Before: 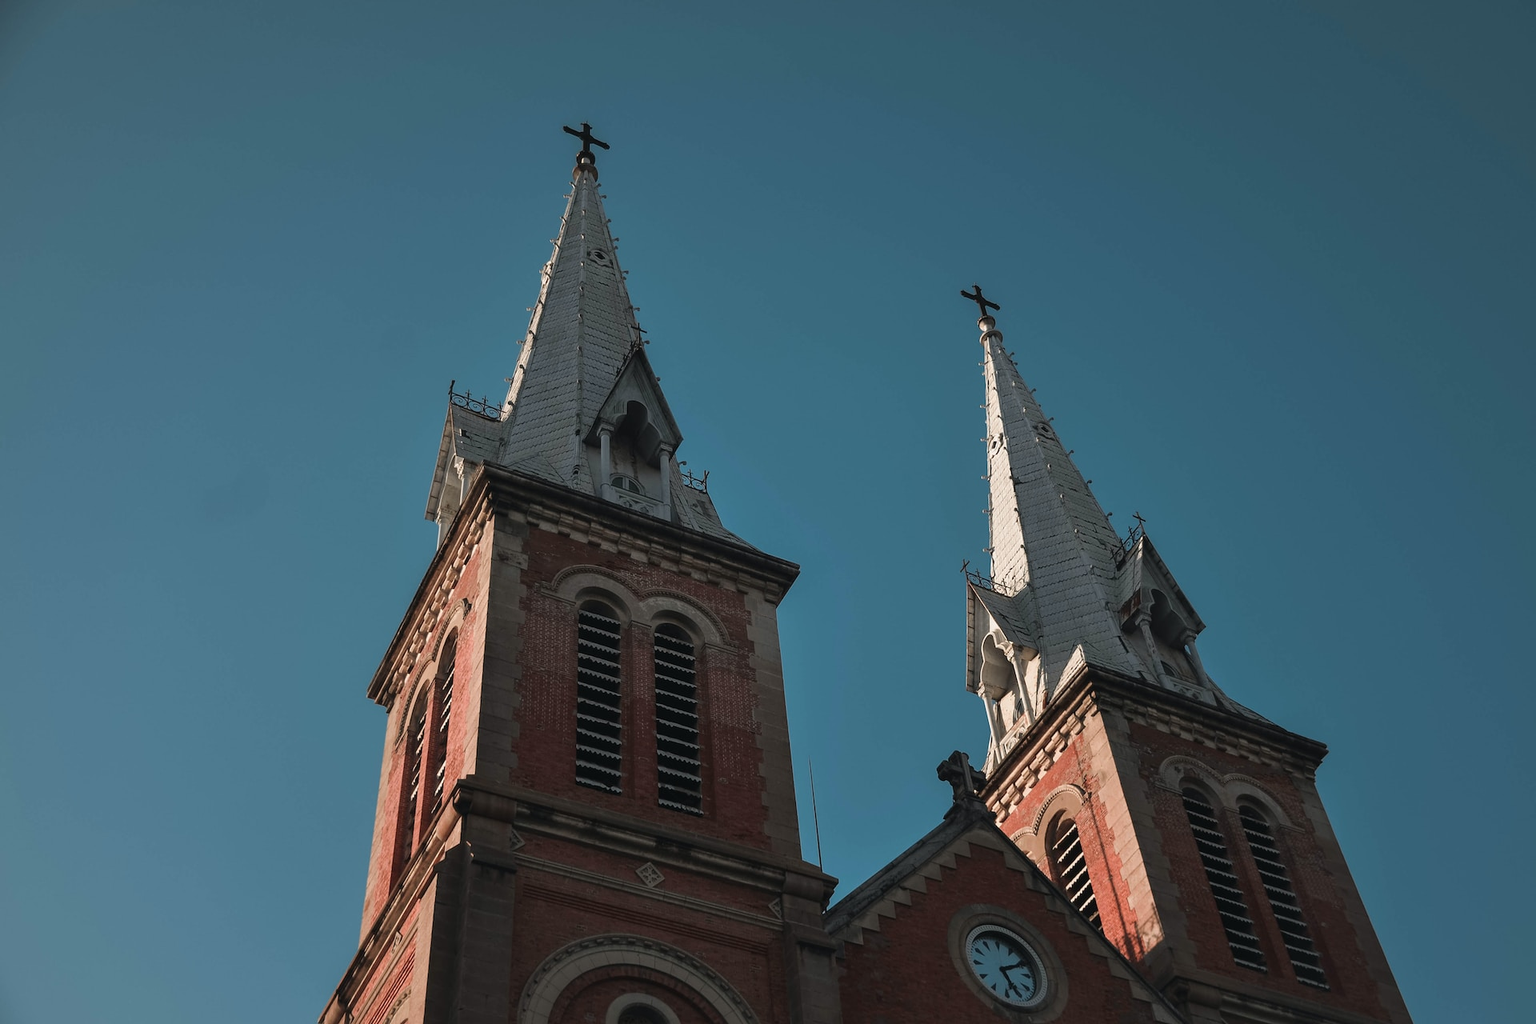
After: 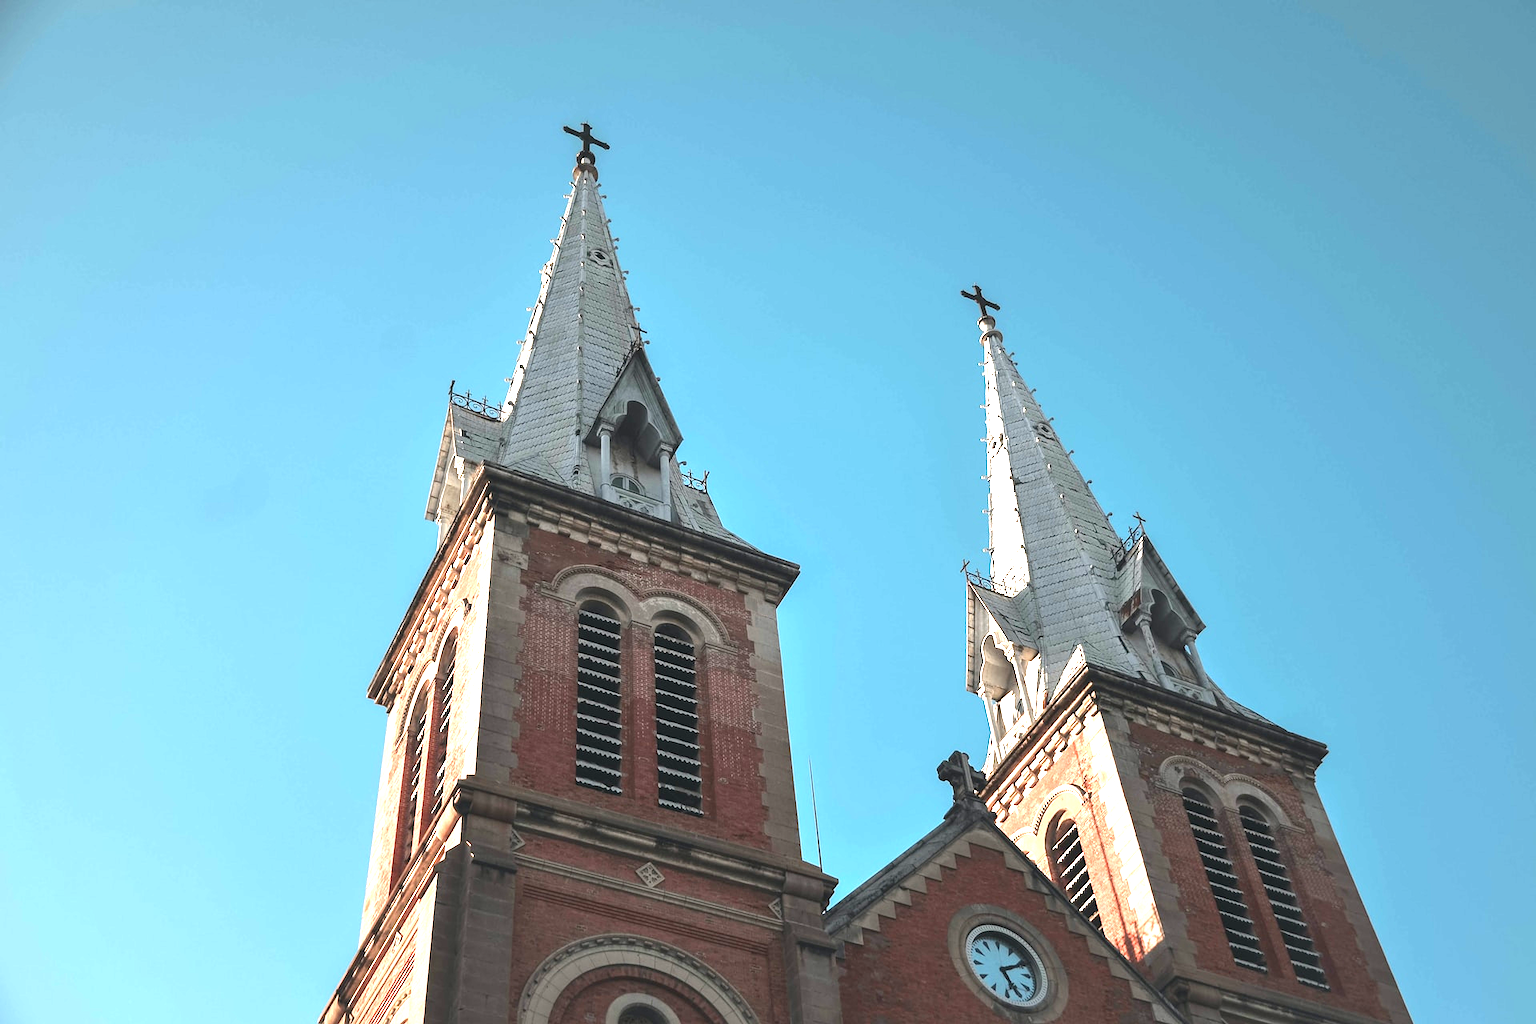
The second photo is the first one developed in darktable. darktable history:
exposure: black level correction 0, exposure 2.087 EV, compensate highlight preservation false
